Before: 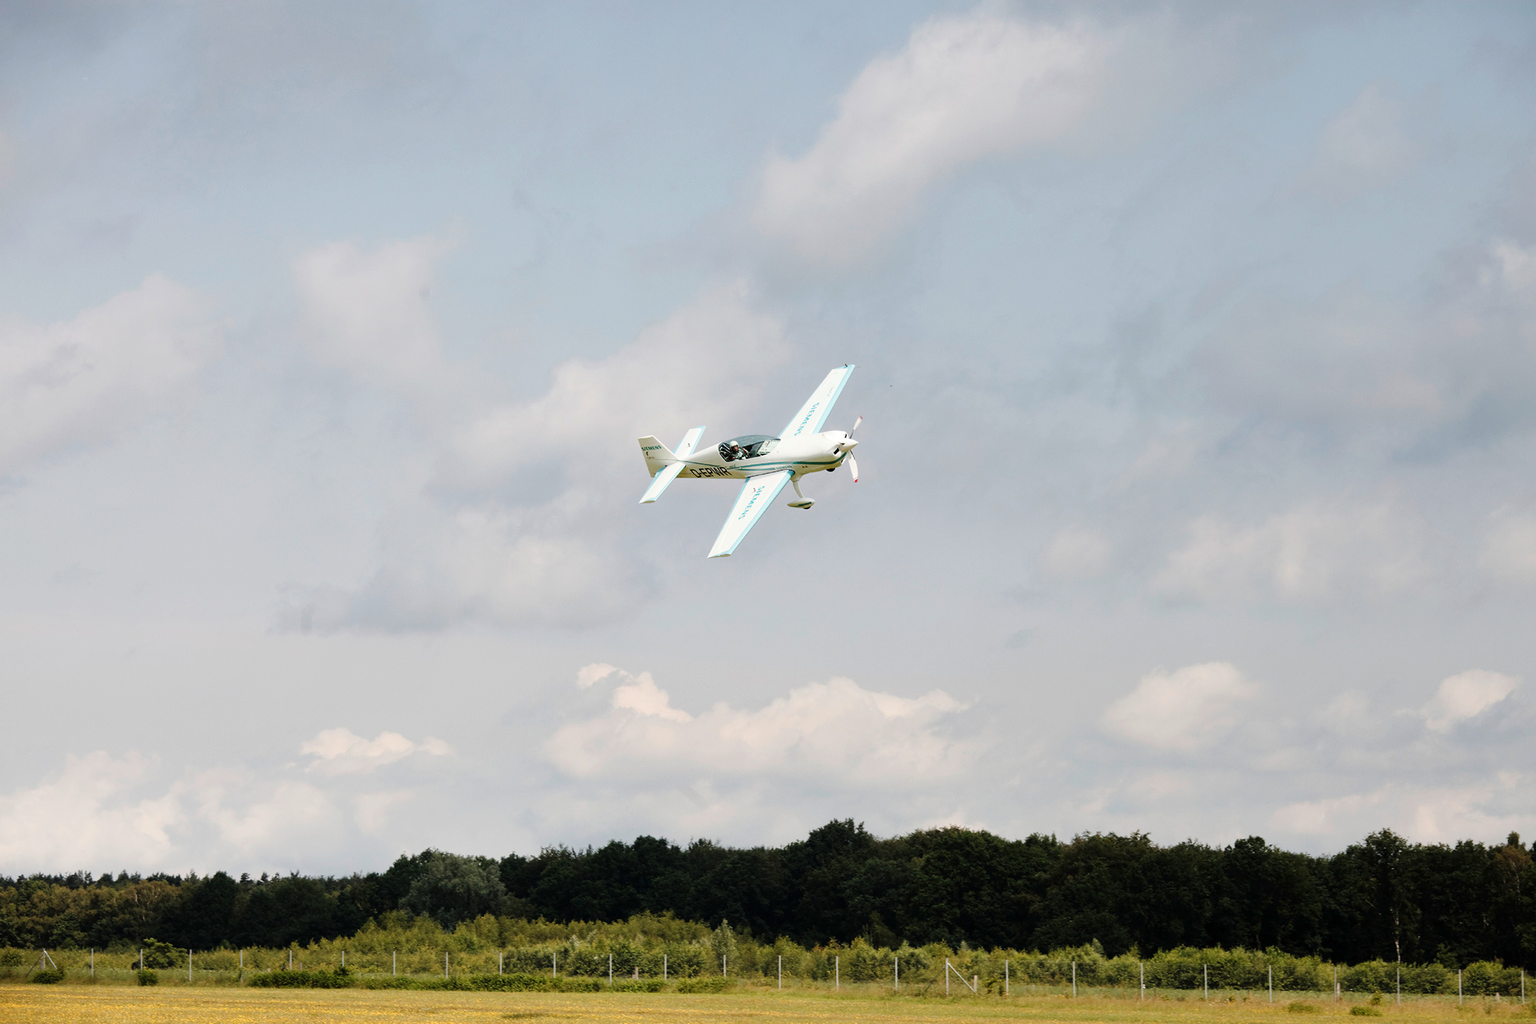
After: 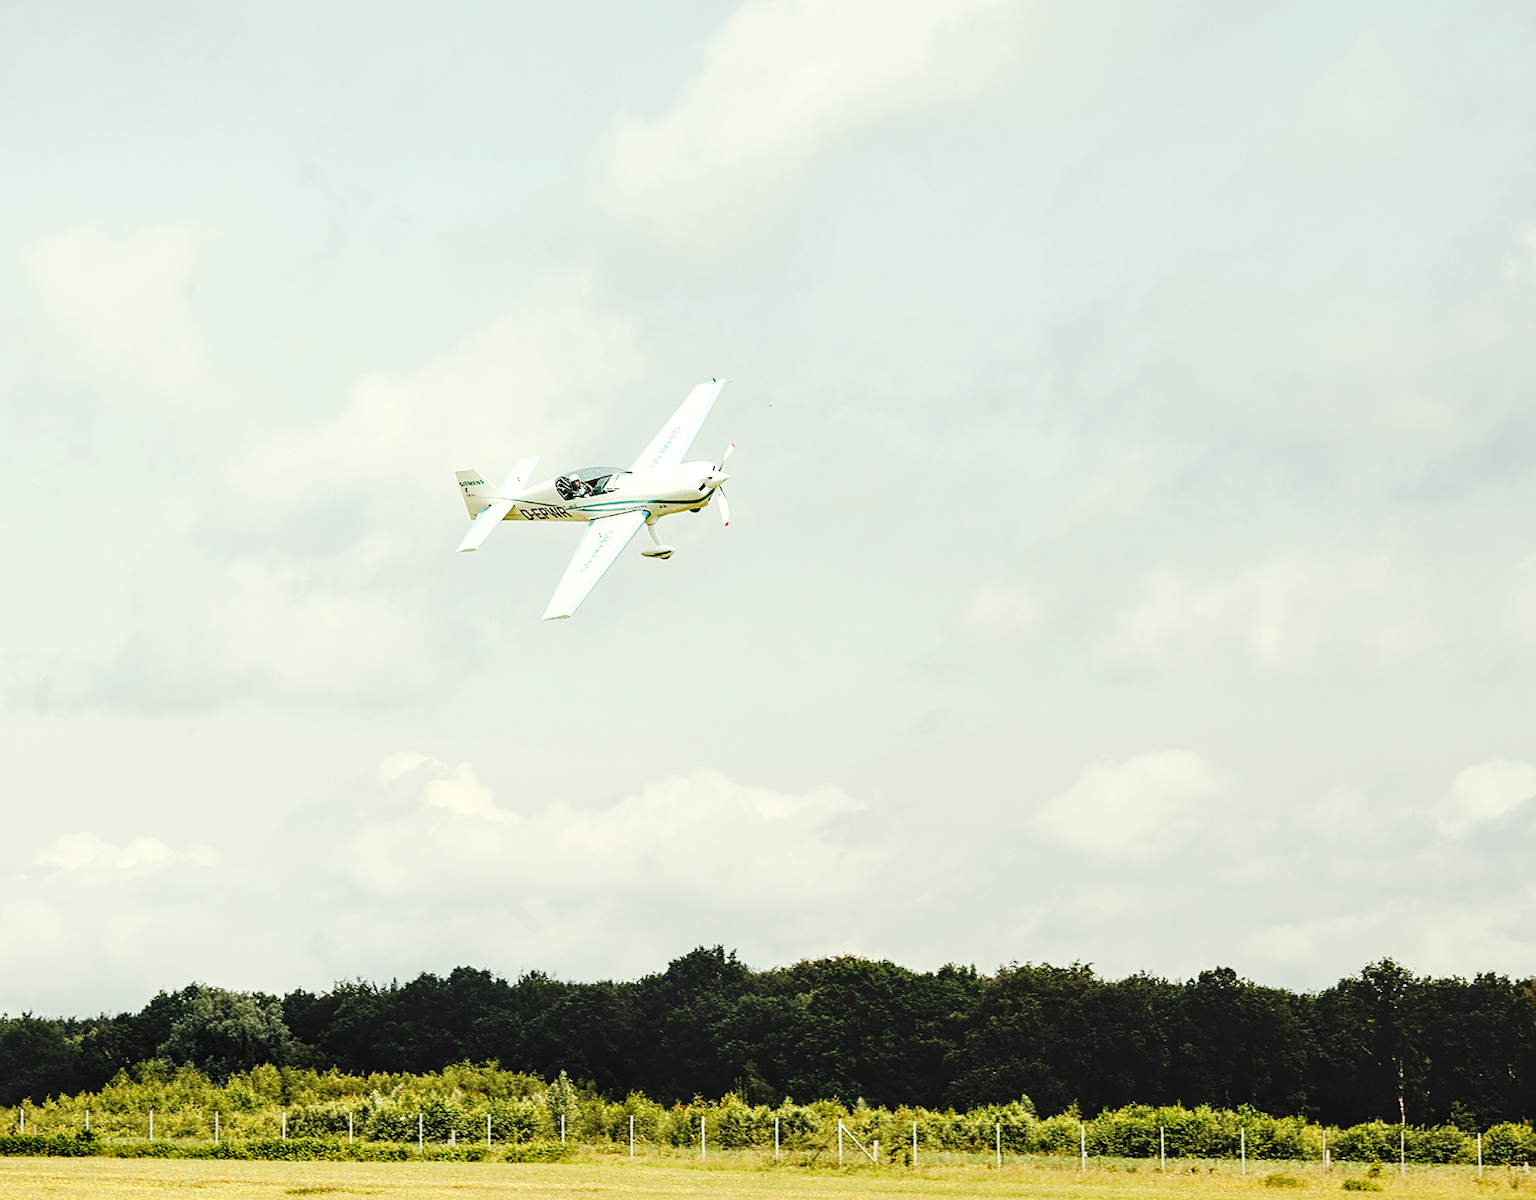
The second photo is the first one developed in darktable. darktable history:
contrast brightness saturation: saturation -0.061
tone curve: curves: ch0 [(0, 0.023) (0.113, 0.081) (0.204, 0.197) (0.498, 0.608) (0.709, 0.819) (0.984, 0.961)]; ch1 [(0, 0) (0.172, 0.123) (0.317, 0.272) (0.414, 0.382) (0.476, 0.479) (0.505, 0.501) (0.528, 0.54) (0.618, 0.647) (0.709, 0.764) (1, 1)]; ch2 [(0, 0) (0.411, 0.424) (0.492, 0.502) (0.521, 0.521) (0.55, 0.576) (0.686, 0.638) (1, 1)], preserve colors none
local contrast: detail 130%
crop and rotate: left 17.866%, top 5.905%, right 1.858%
sharpen: on, module defaults
exposure: exposure 0.654 EV, compensate highlight preservation false
color correction: highlights a* -4.36, highlights b* 6.51
